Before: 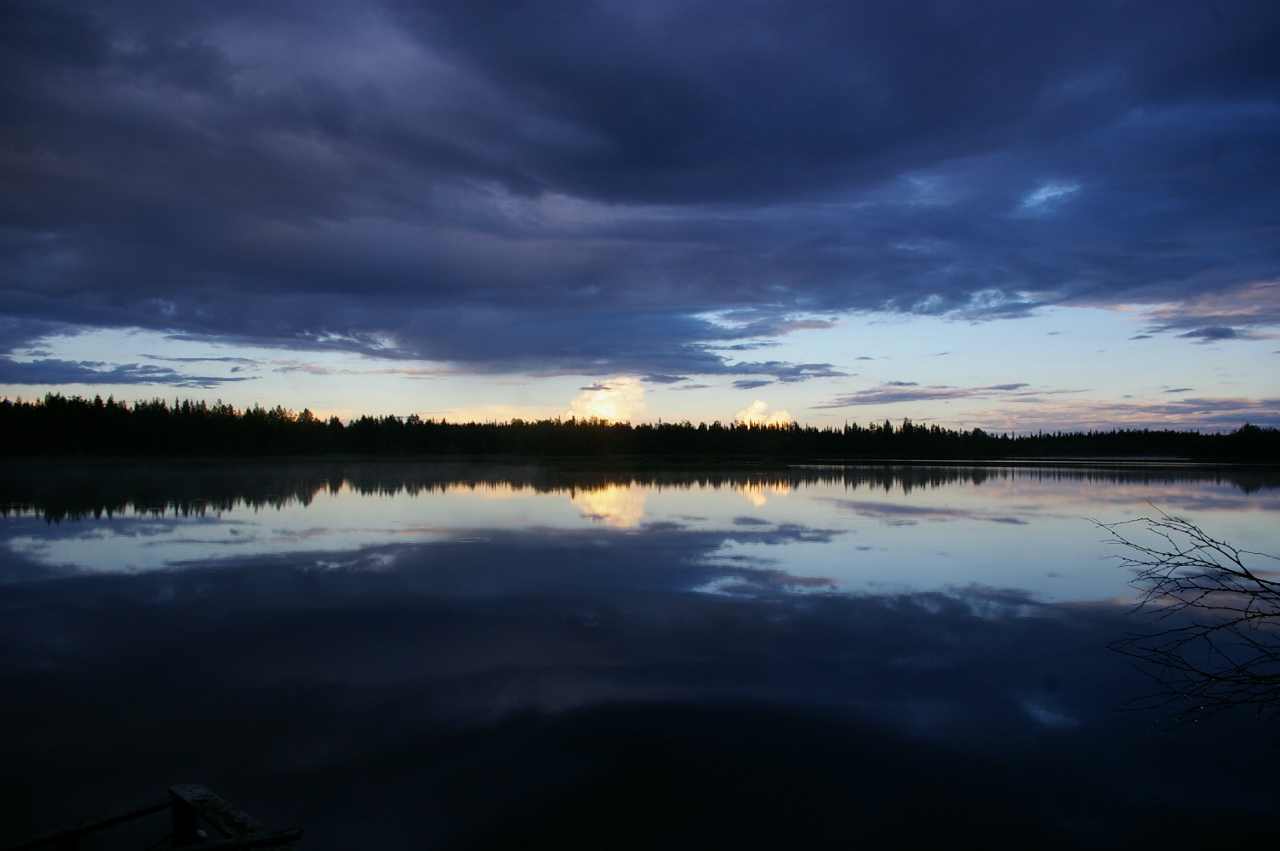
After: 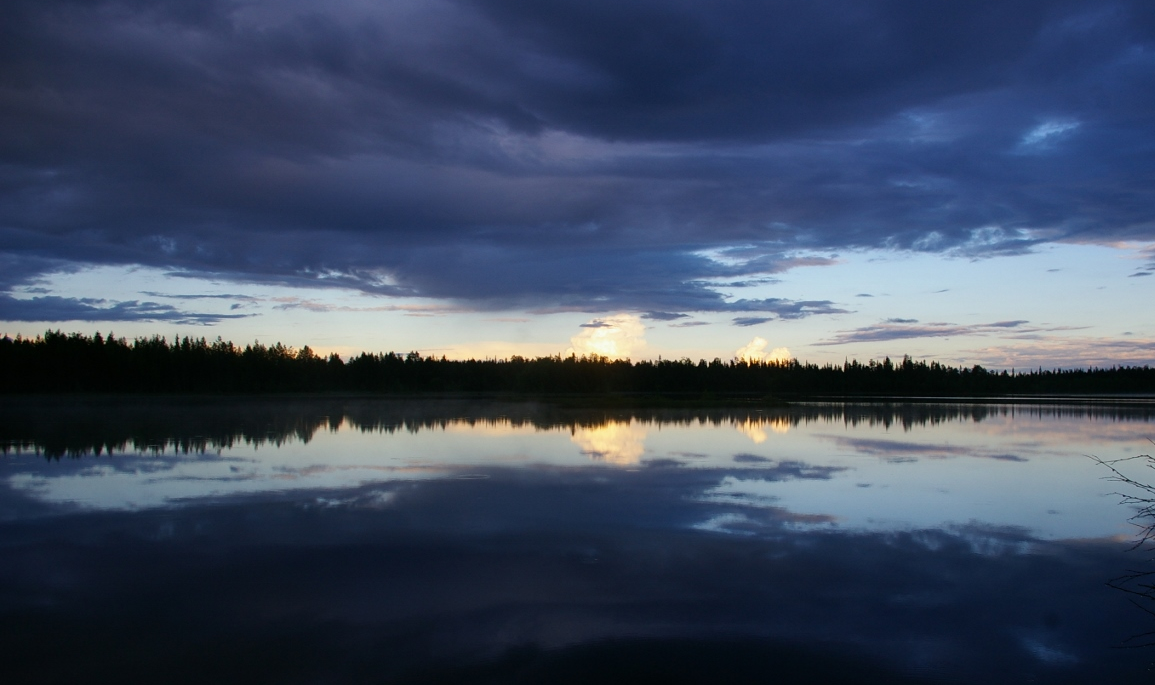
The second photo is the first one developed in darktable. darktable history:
crop: top 7.49%, right 9.717%, bottom 11.943%
tone equalizer: on, module defaults
